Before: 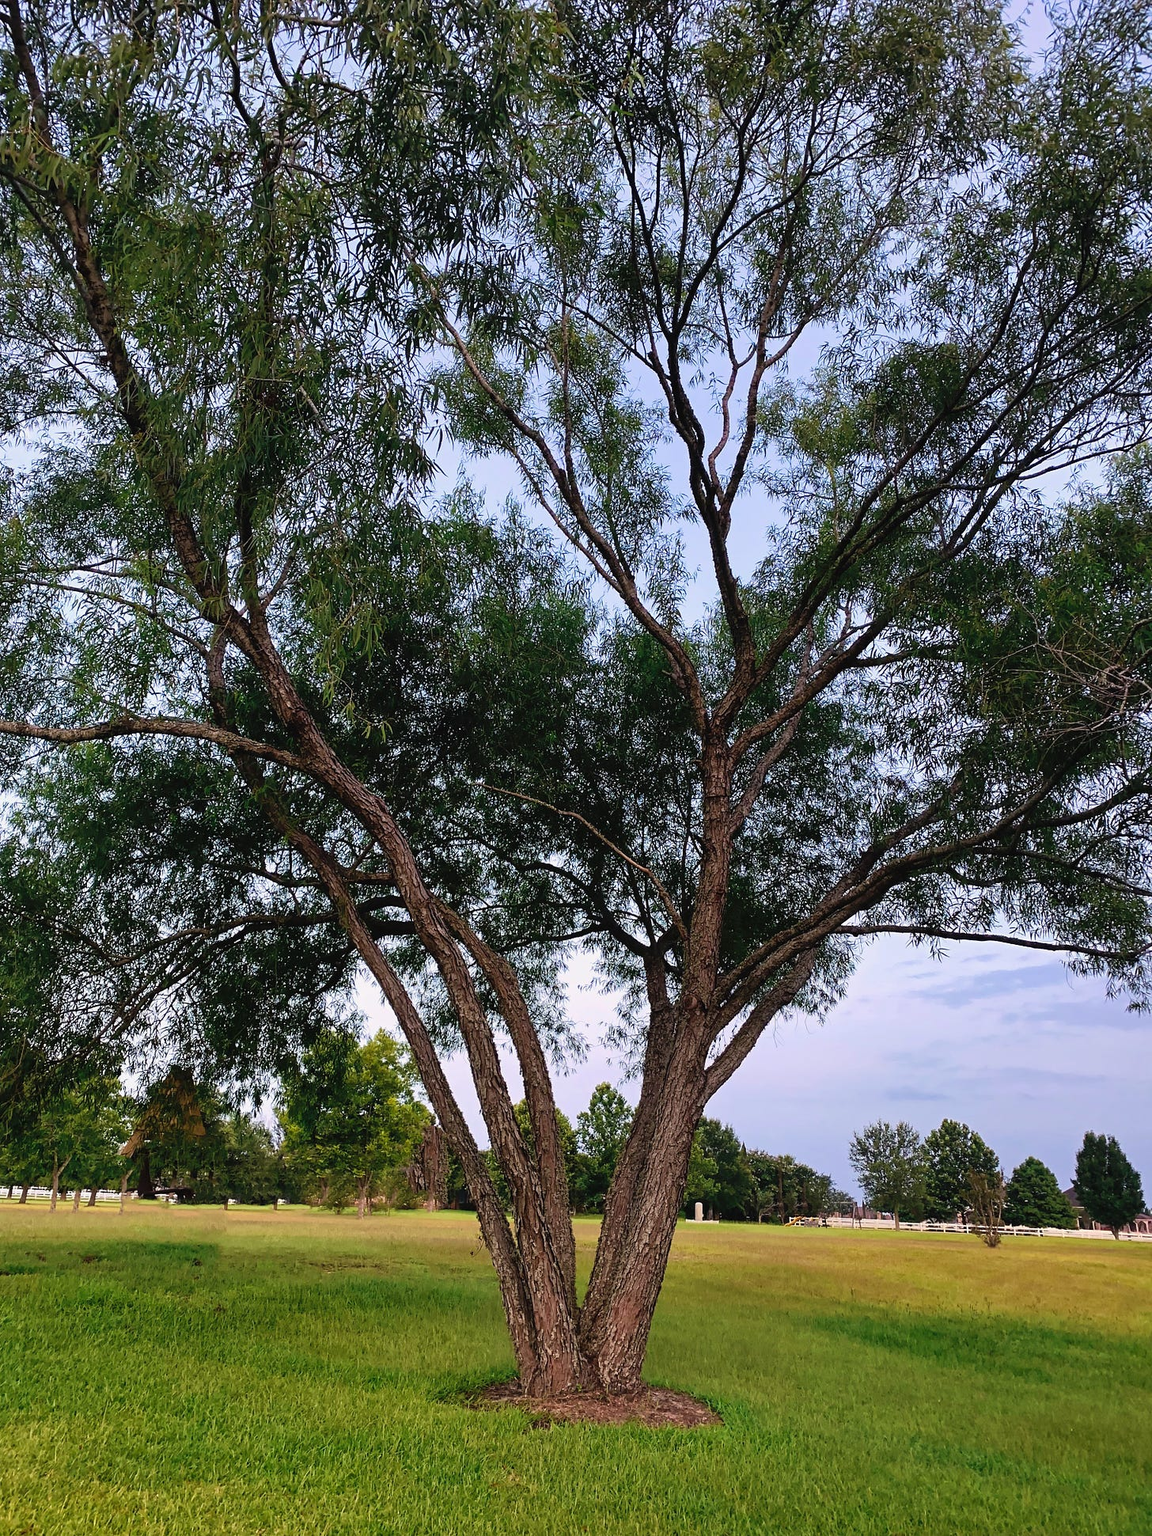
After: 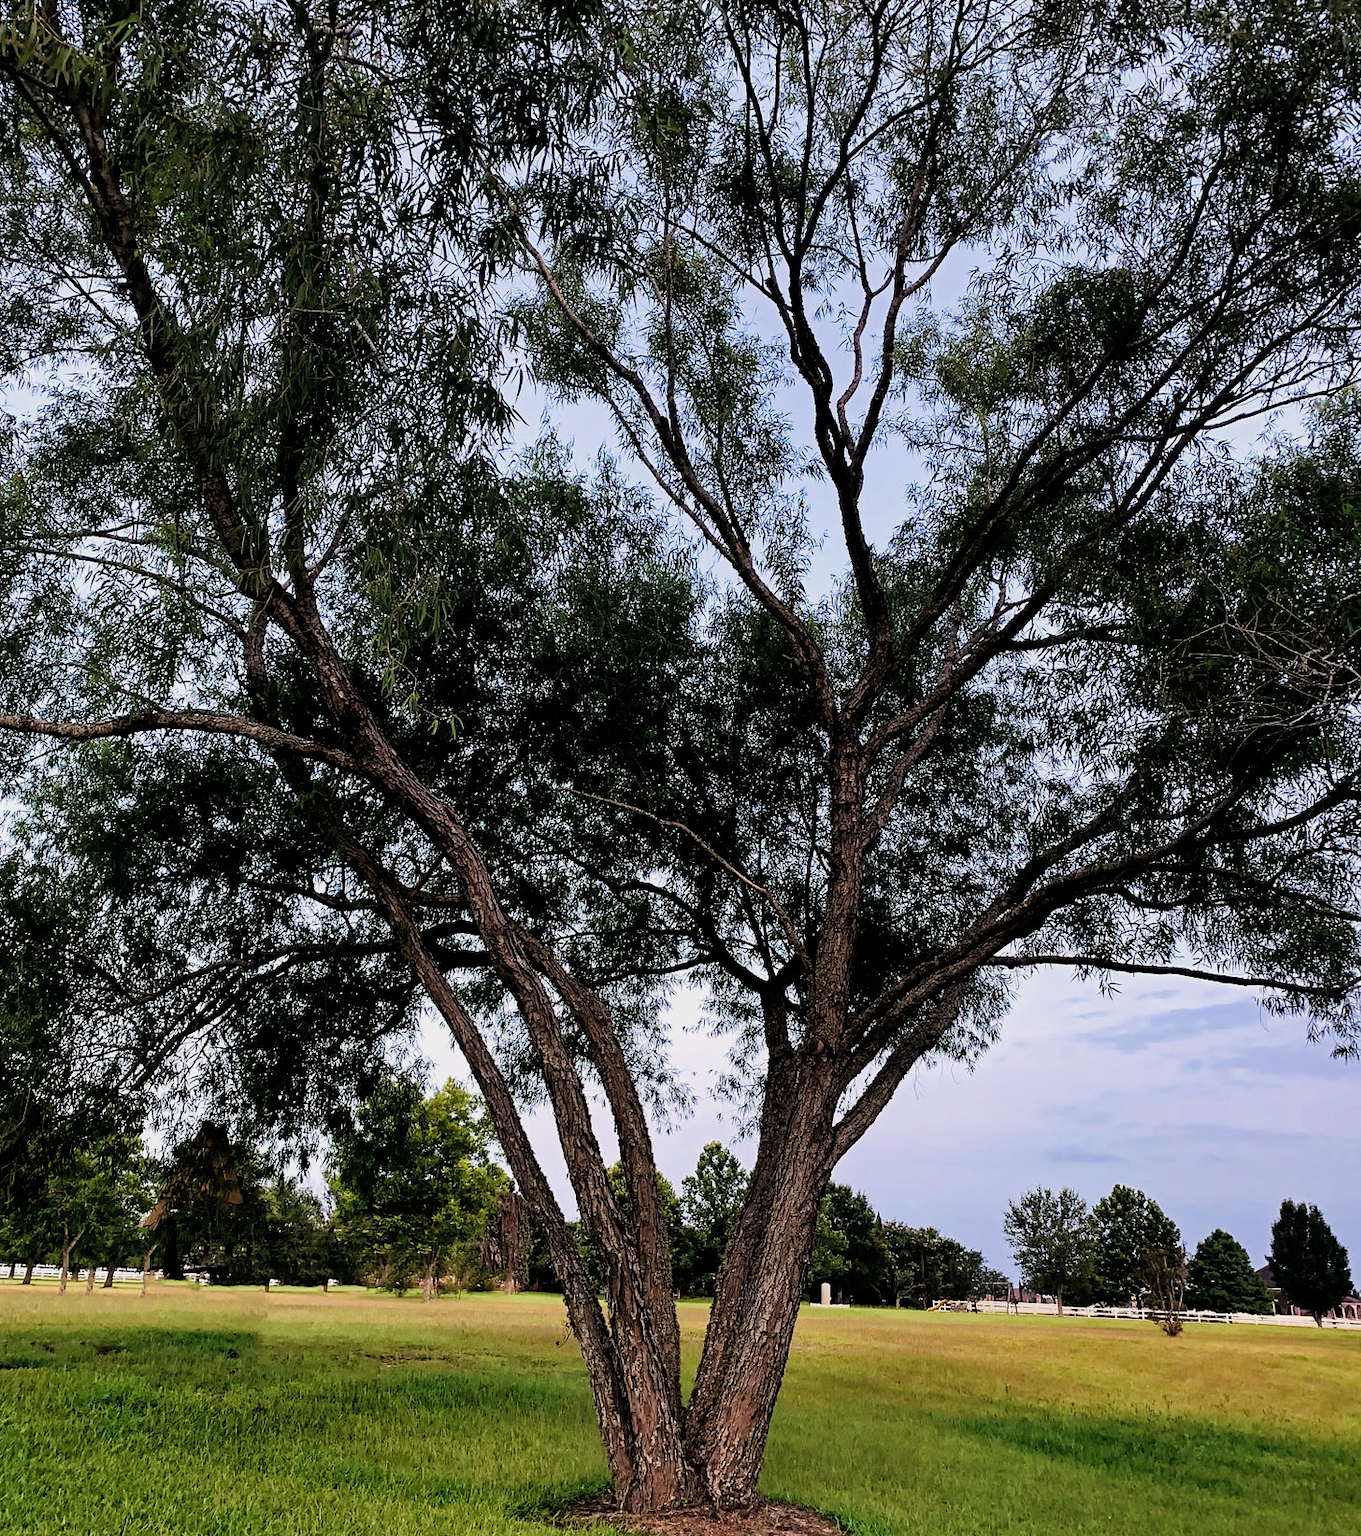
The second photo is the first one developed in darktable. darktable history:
haze removal: compatibility mode true
crop: top 7.583%, bottom 7.75%
filmic rgb: black relative exposure -7.97 EV, white relative exposure 4.04 EV, hardness 4.19, contrast 1.379, add noise in highlights 0.002, color science v3 (2019), use custom middle-gray values true, contrast in highlights soft
